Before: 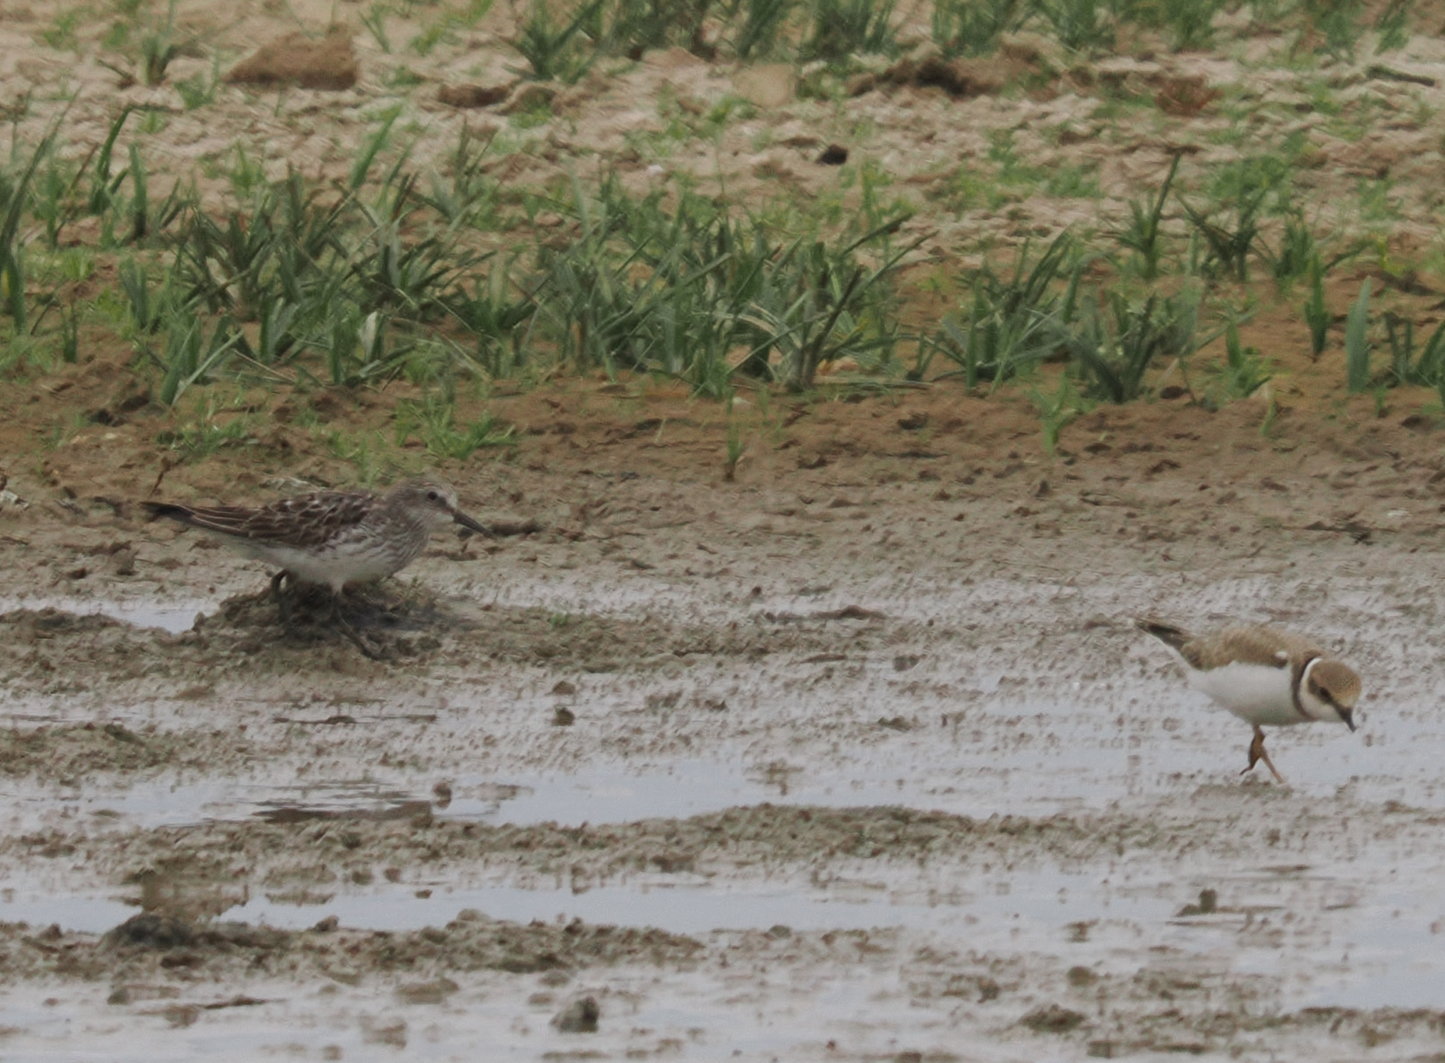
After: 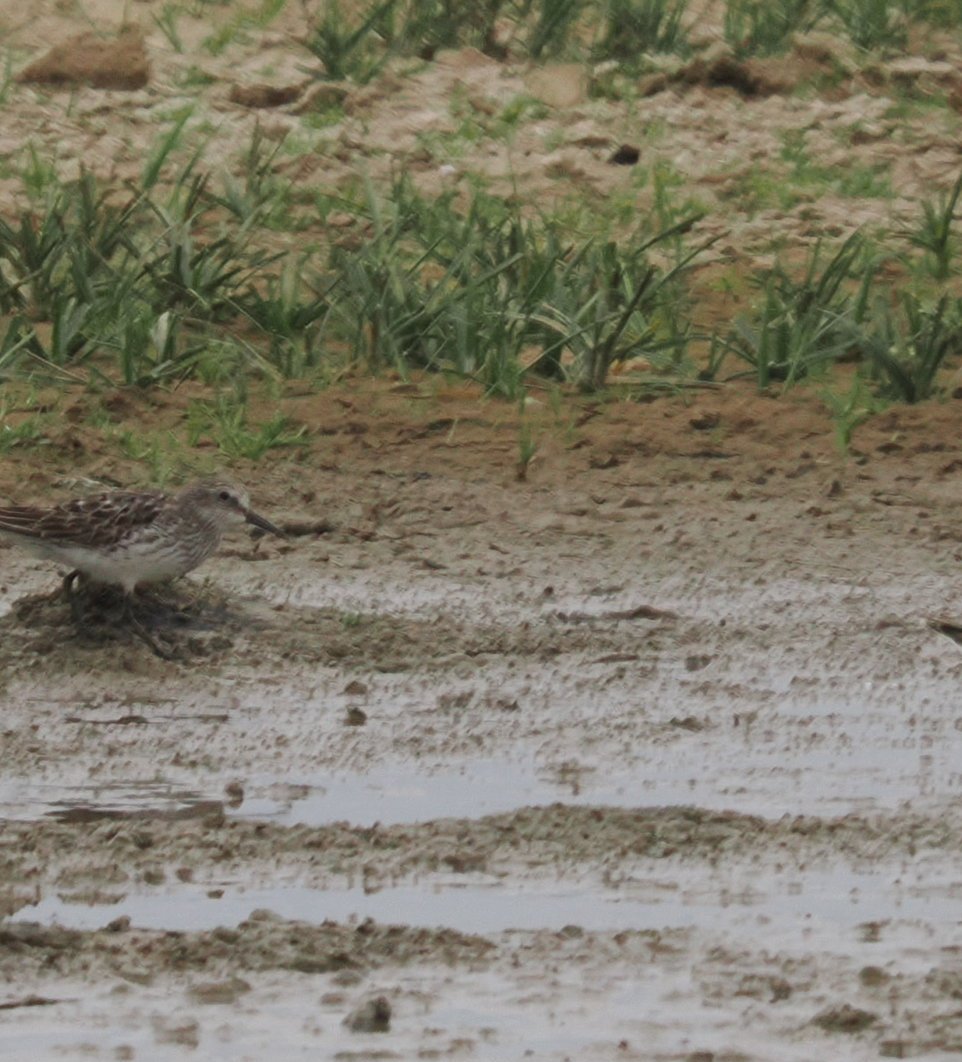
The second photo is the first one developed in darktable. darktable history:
crop and rotate: left 14.403%, right 18.958%
